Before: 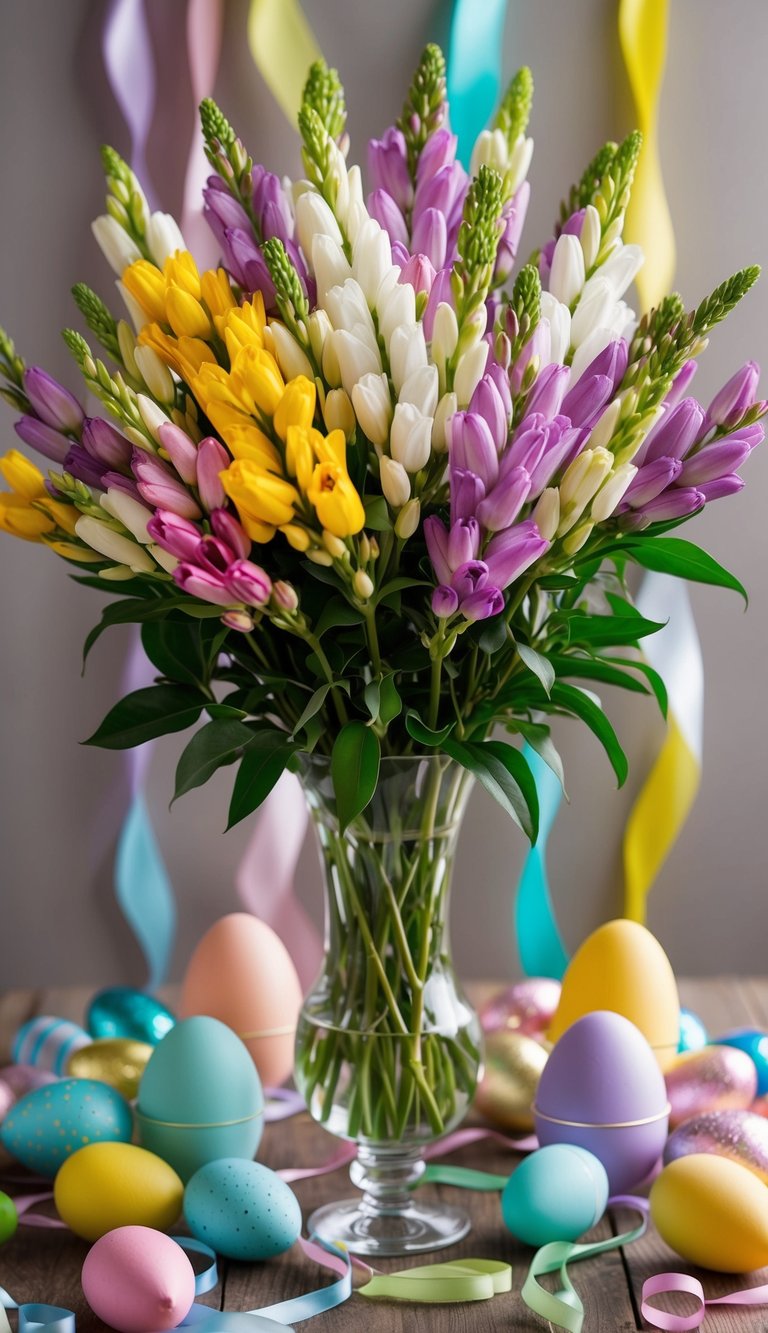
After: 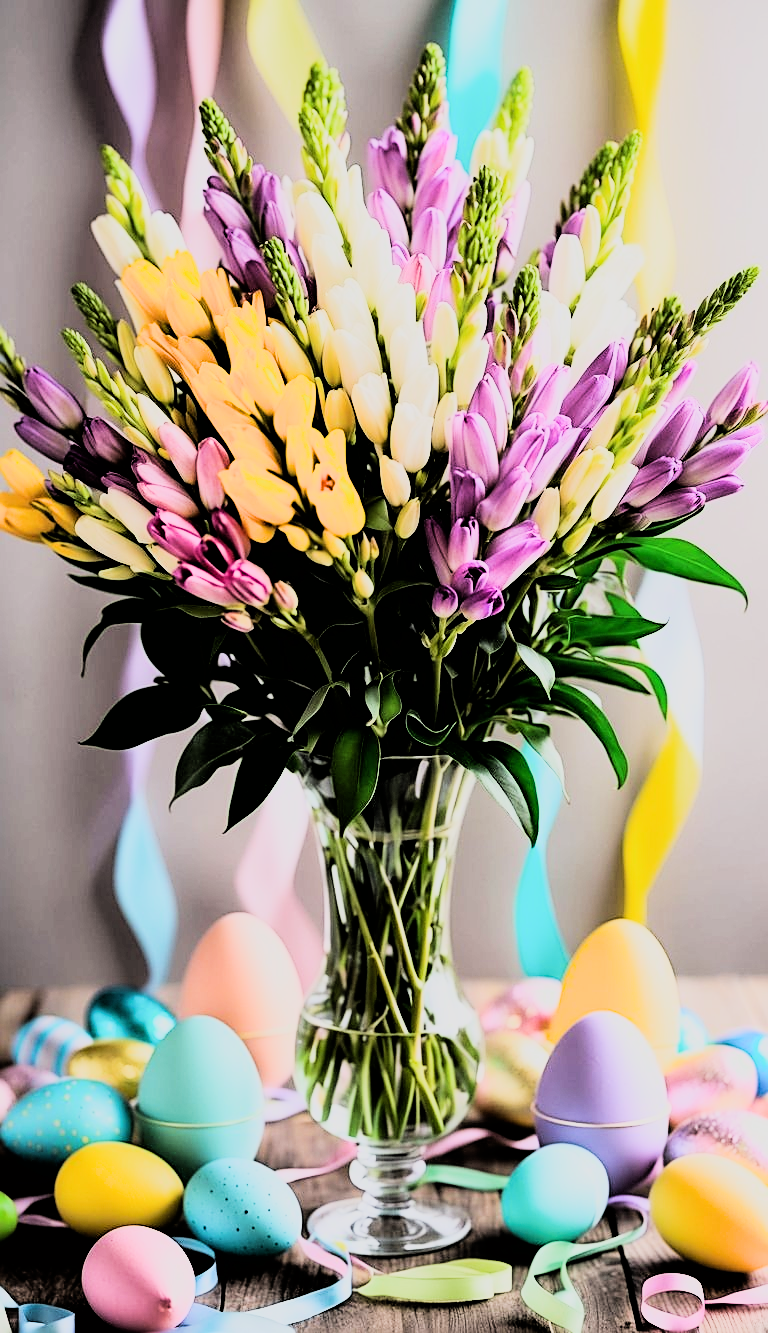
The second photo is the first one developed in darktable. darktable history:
sharpen: on, module defaults
rgb curve: curves: ch0 [(0, 0) (0.21, 0.15) (0.24, 0.21) (0.5, 0.75) (0.75, 0.96) (0.89, 0.99) (1, 1)]; ch1 [(0, 0.02) (0.21, 0.13) (0.25, 0.2) (0.5, 0.67) (0.75, 0.9) (0.89, 0.97) (1, 1)]; ch2 [(0, 0.02) (0.21, 0.13) (0.25, 0.2) (0.5, 0.67) (0.75, 0.9) (0.89, 0.97) (1, 1)], compensate middle gray true
filmic rgb: black relative exposure -5 EV, hardness 2.88, contrast 1.3, highlights saturation mix -30%
